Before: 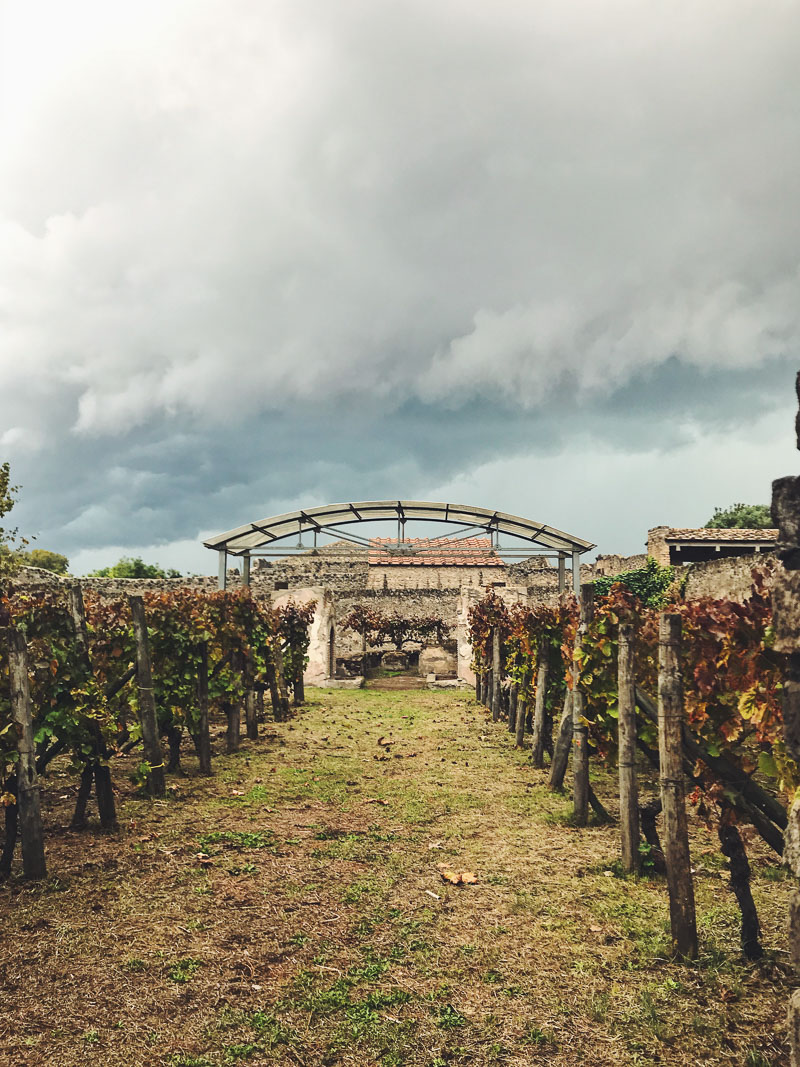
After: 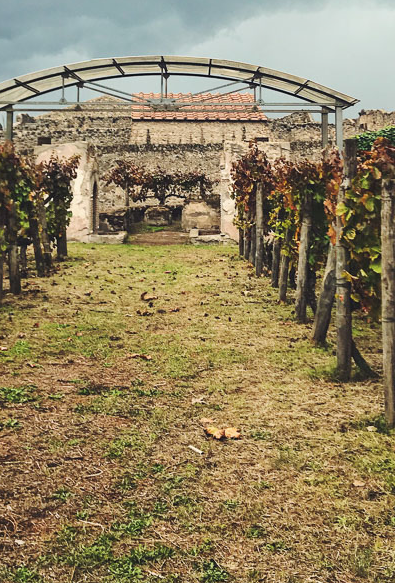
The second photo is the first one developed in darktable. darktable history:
shadows and highlights: shadows -24.28, highlights 49.77, soften with gaussian
crop: left 29.672%, top 41.786%, right 20.851%, bottom 3.487%
exposure: compensate highlight preservation false
